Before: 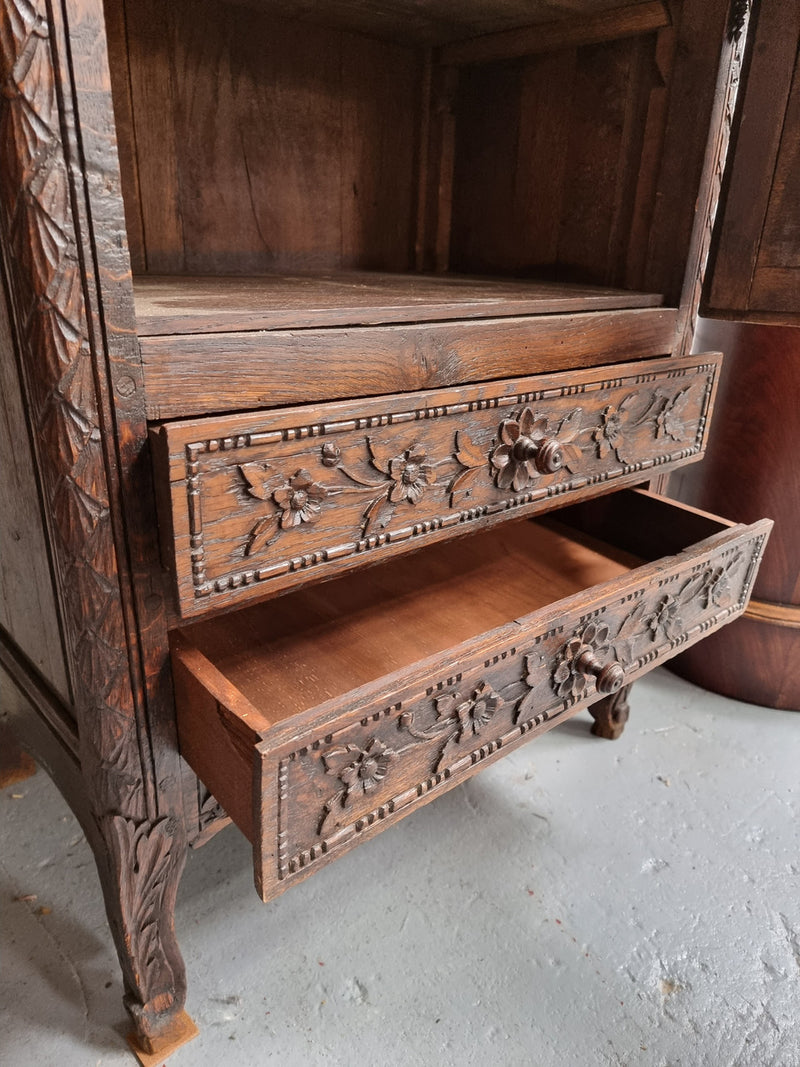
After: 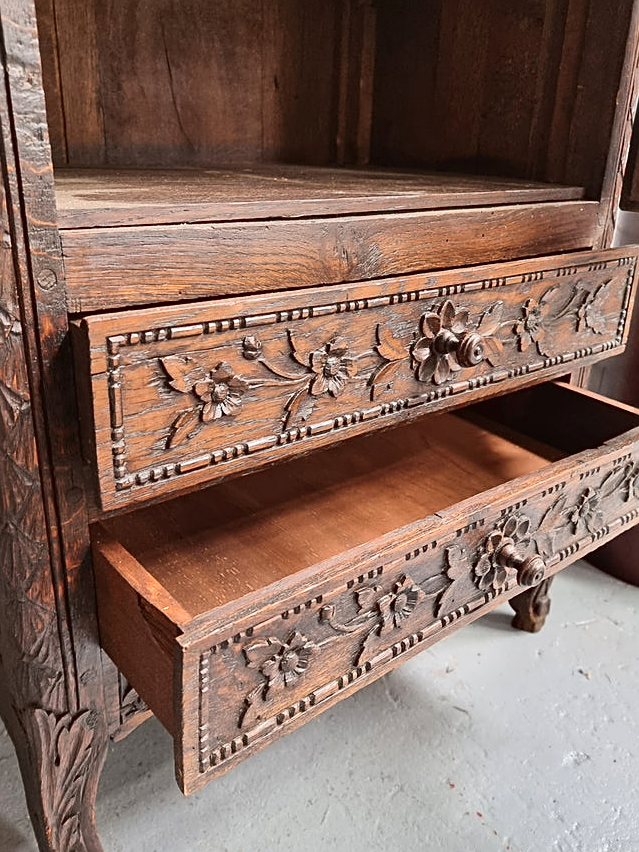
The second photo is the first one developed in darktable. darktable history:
tone curve: curves: ch0 [(0.016, 0.023) (0.248, 0.252) (0.732, 0.797) (1, 1)], color space Lab, linked channels, preserve colors none
crop and rotate: left 10.071%, top 10.071%, right 10.02%, bottom 10.02%
sharpen: amount 0.55
